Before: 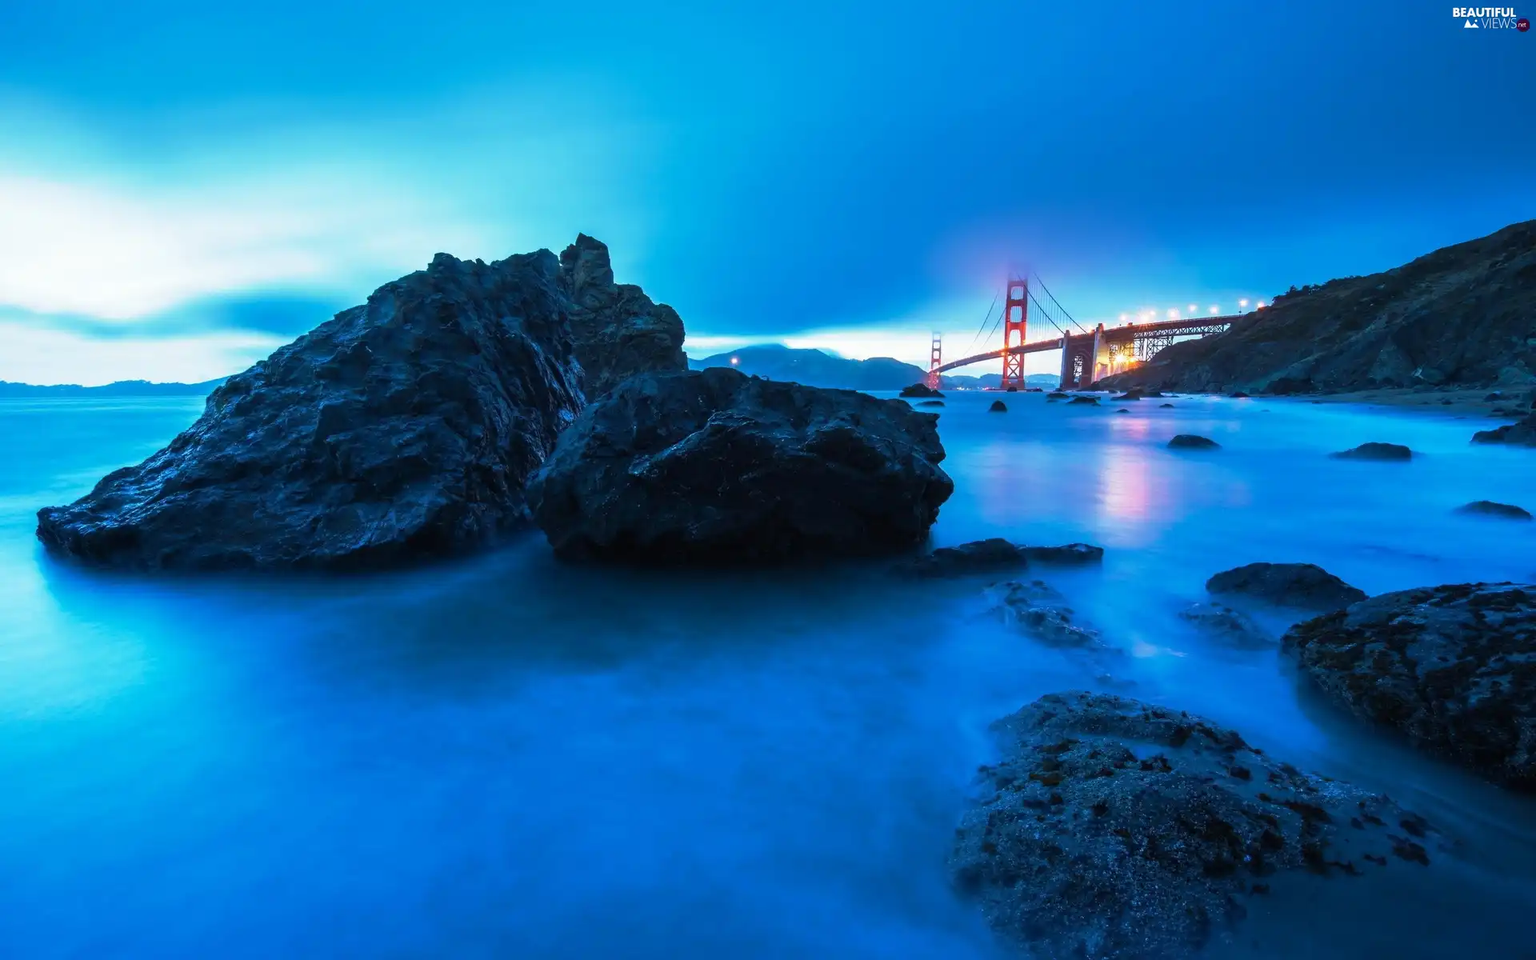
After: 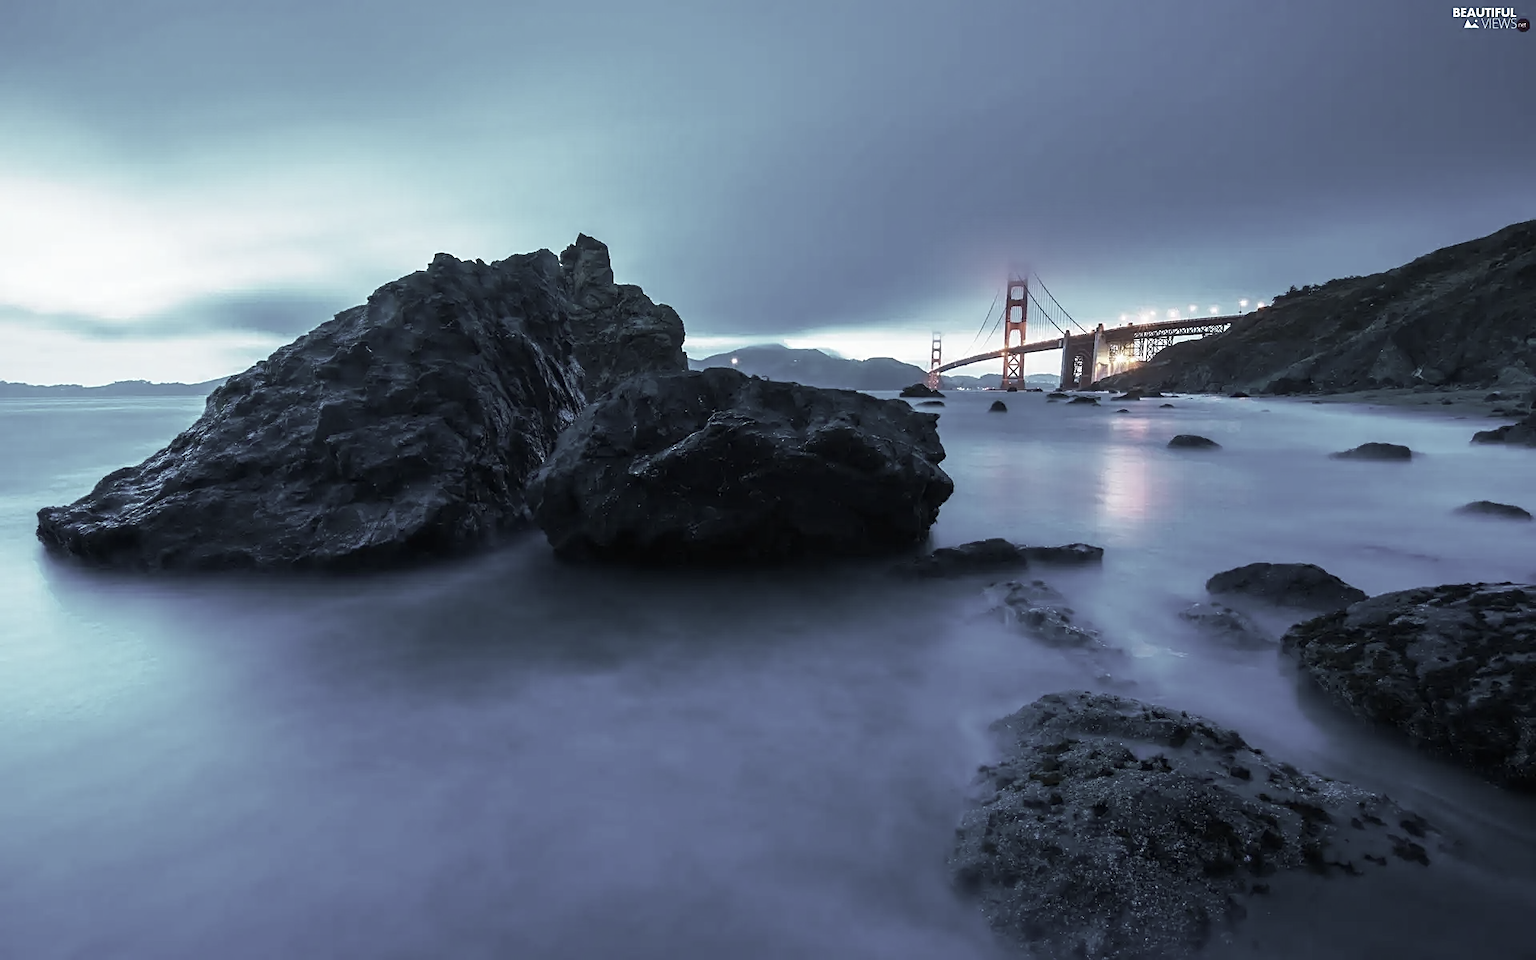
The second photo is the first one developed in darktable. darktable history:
color correction: highlights b* 0.005, saturation 0.337
sharpen: on, module defaults
